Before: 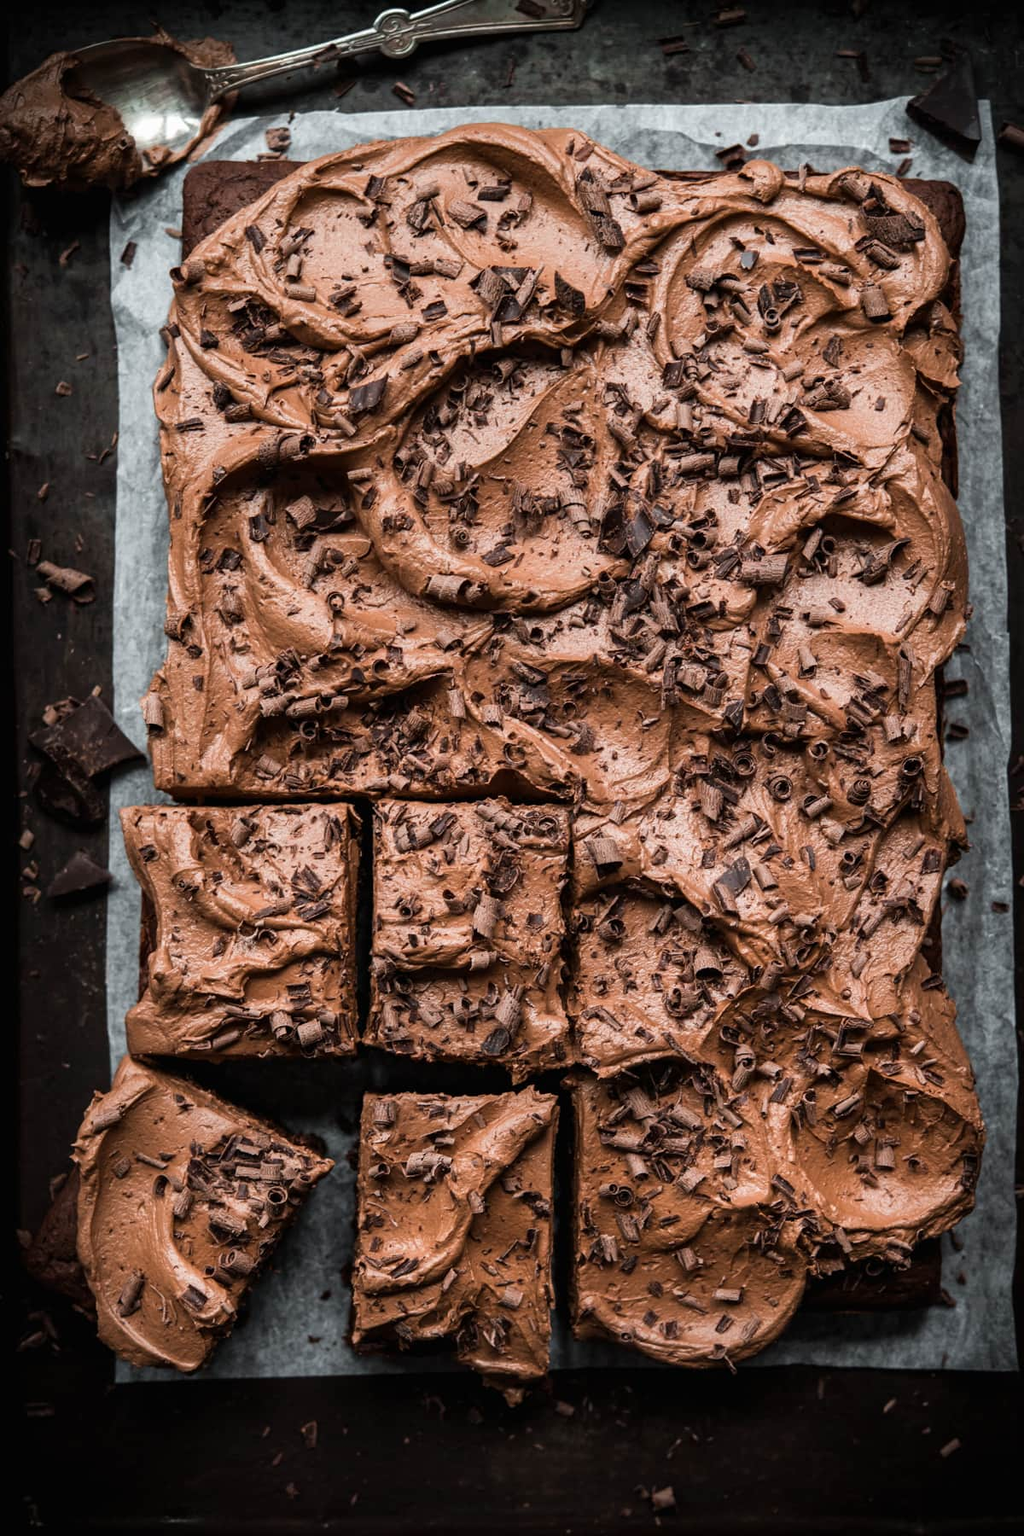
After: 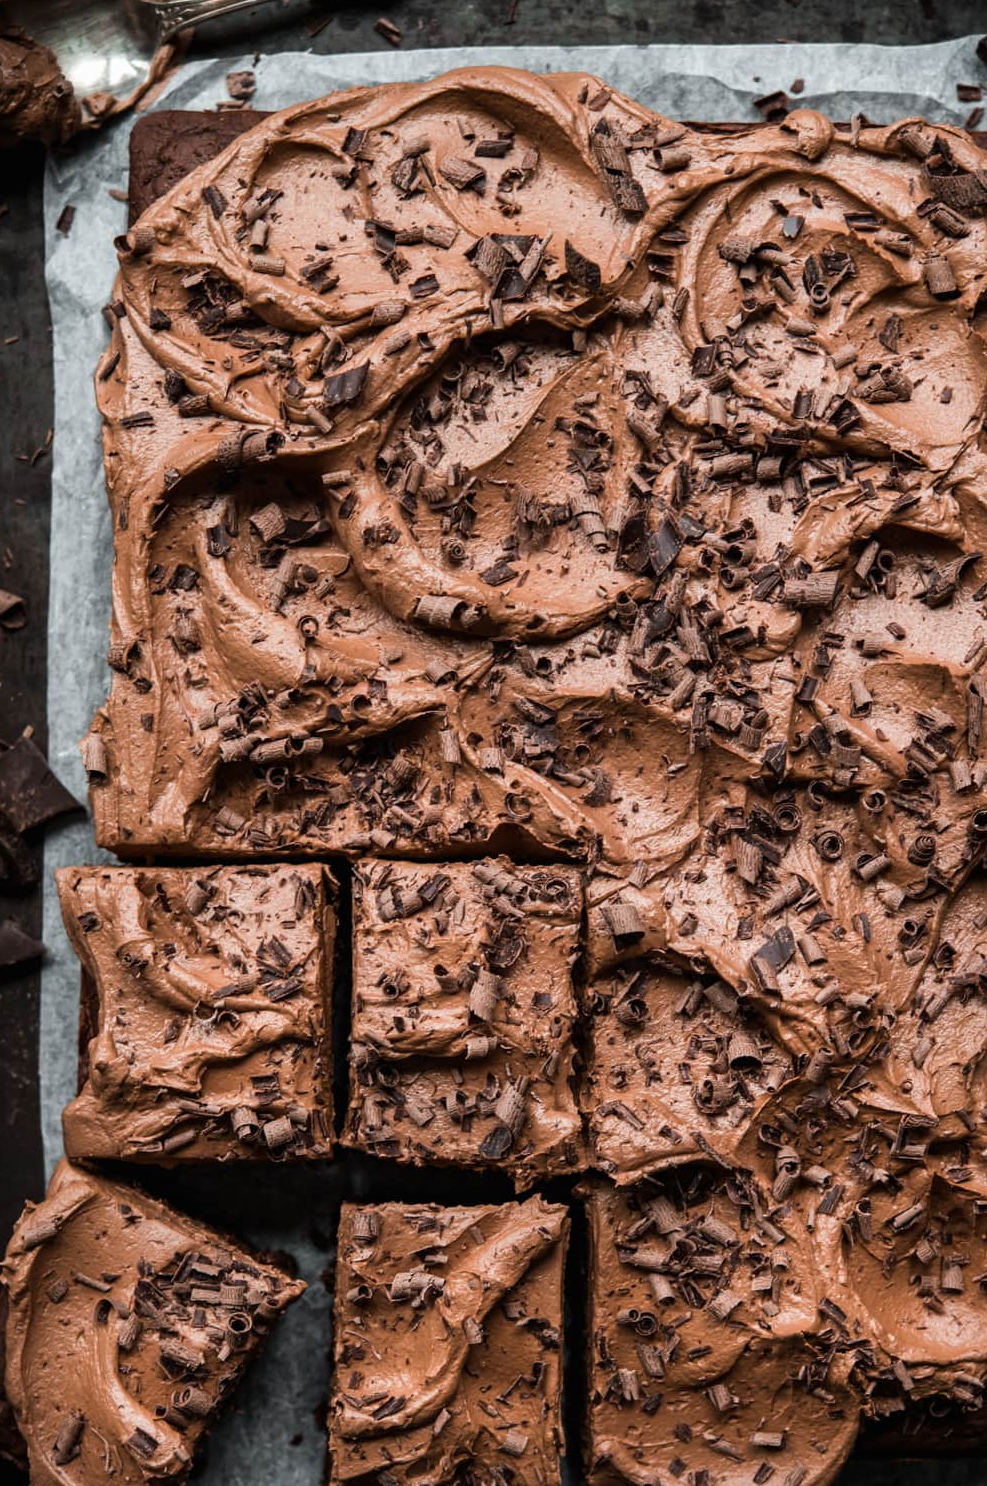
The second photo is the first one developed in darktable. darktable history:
levels: mode automatic
crop and rotate: left 7.157%, top 4.381%, right 10.588%, bottom 13.06%
